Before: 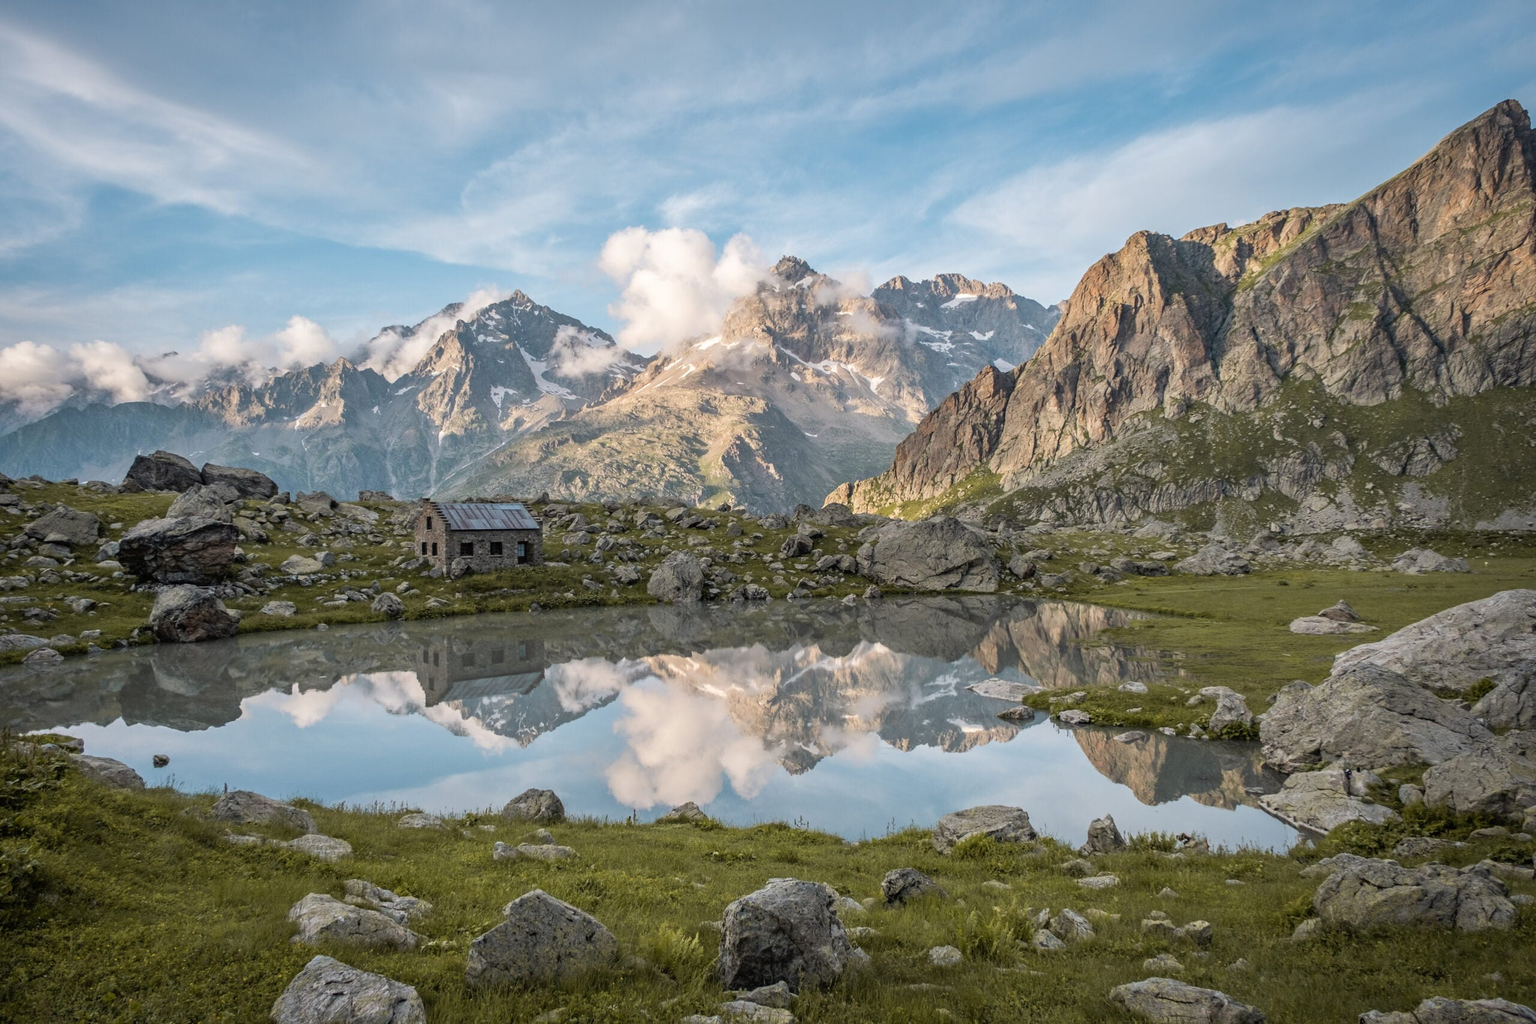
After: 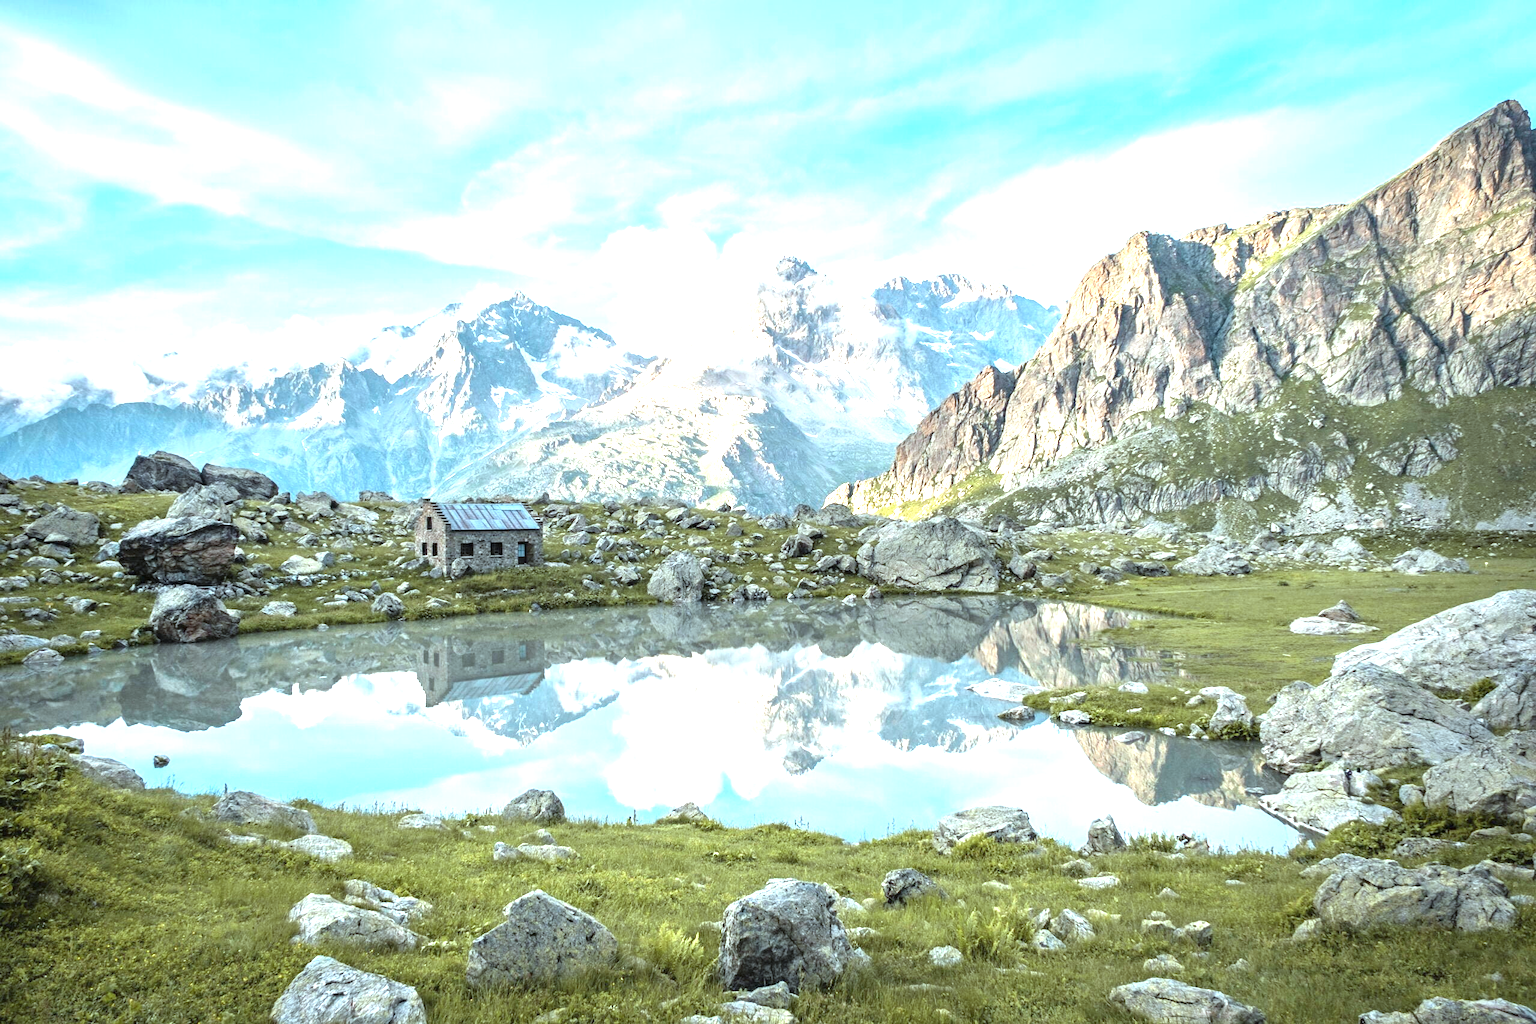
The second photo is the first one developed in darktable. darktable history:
color correction: highlights a* -10.04, highlights b* -10.37
exposure: black level correction 0, exposure 1.741 EV, compensate exposure bias true, compensate highlight preservation false
